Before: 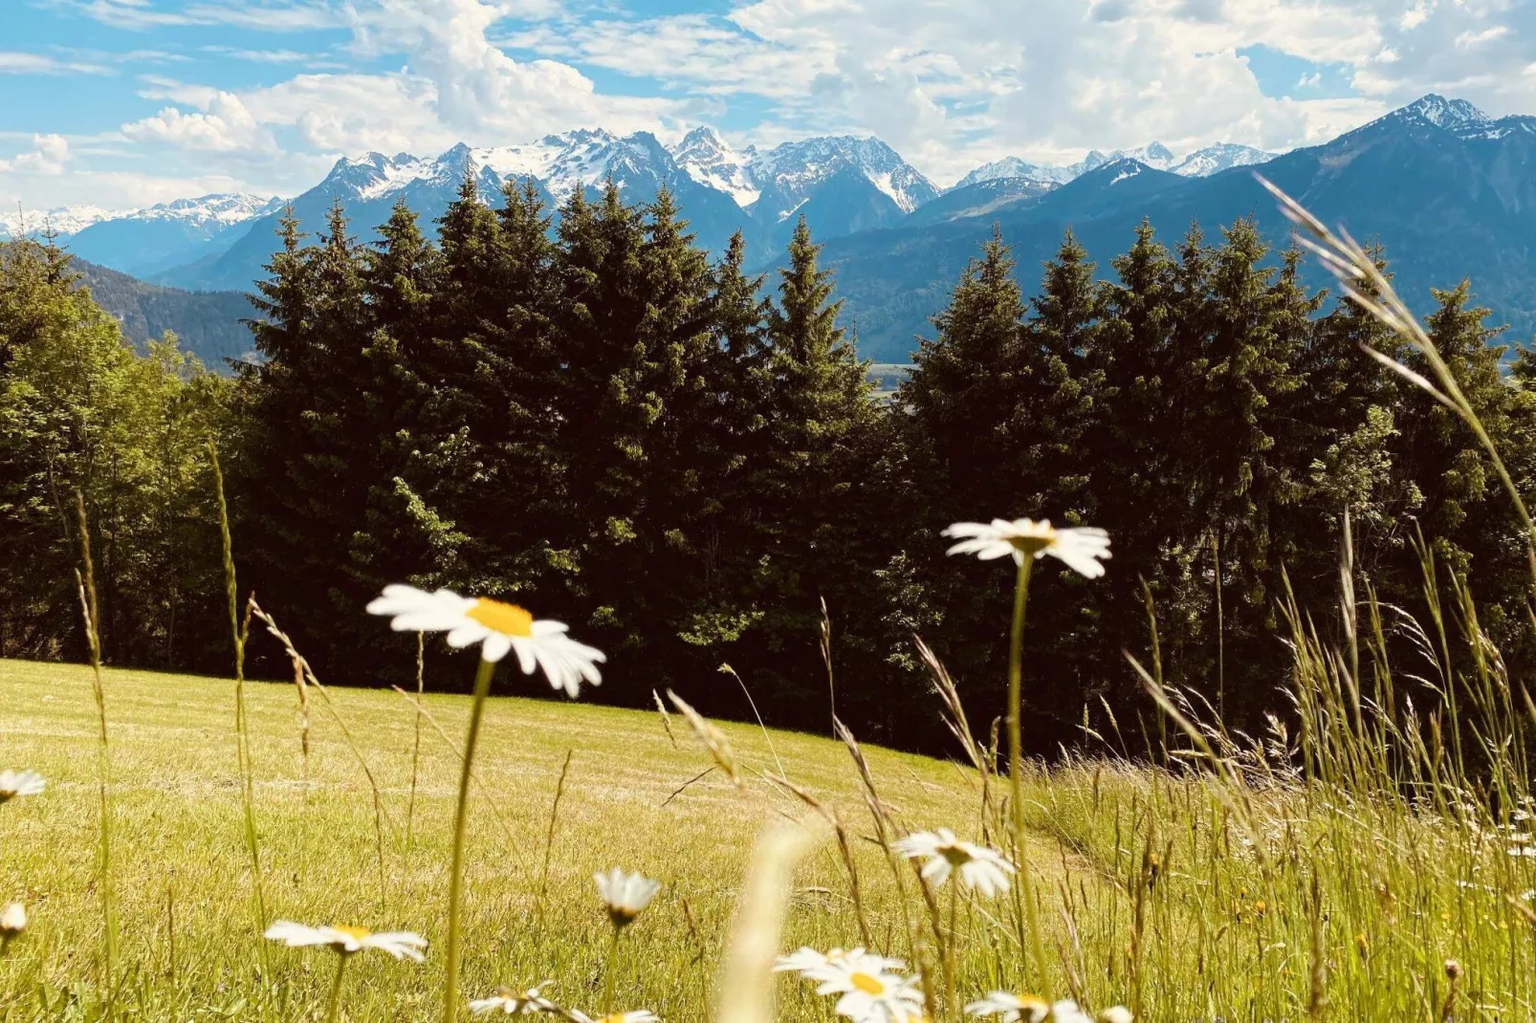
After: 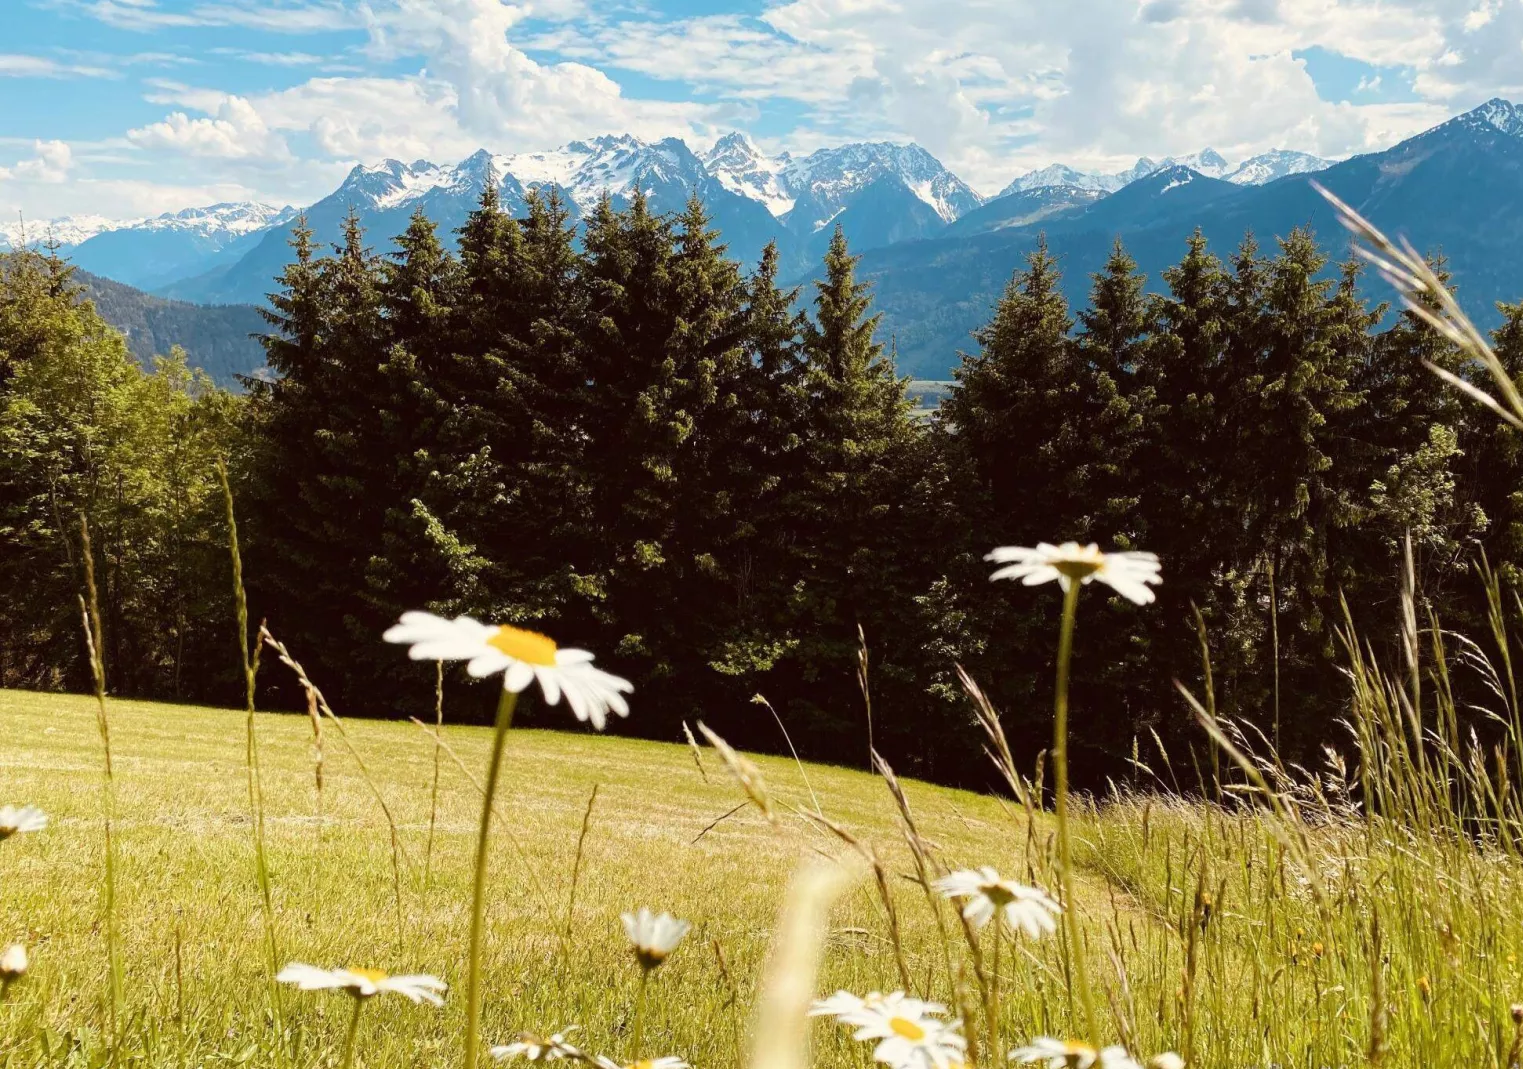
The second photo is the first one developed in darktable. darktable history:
crop and rotate: right 5.131%
